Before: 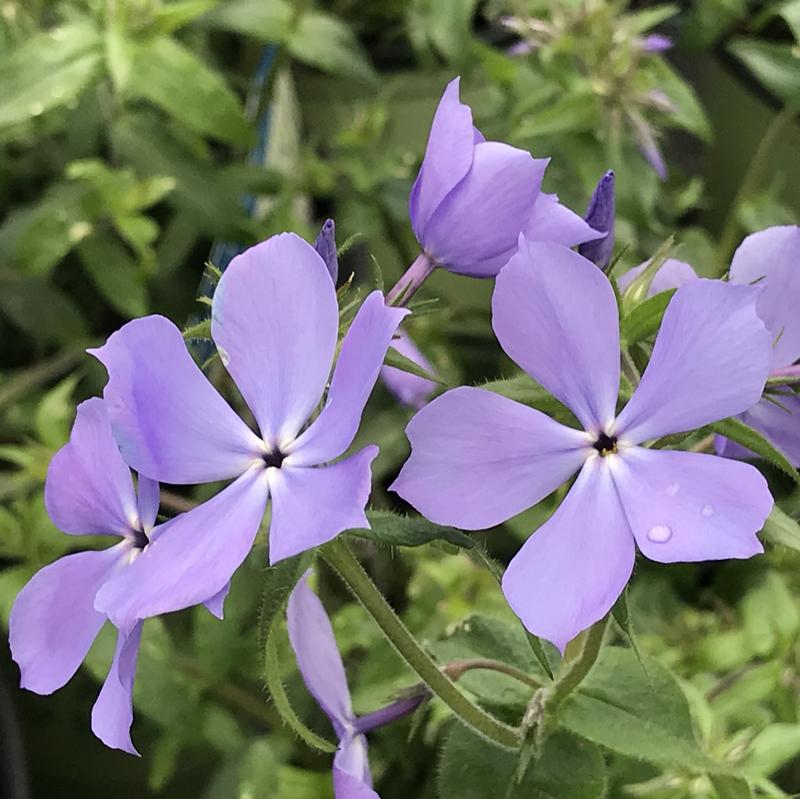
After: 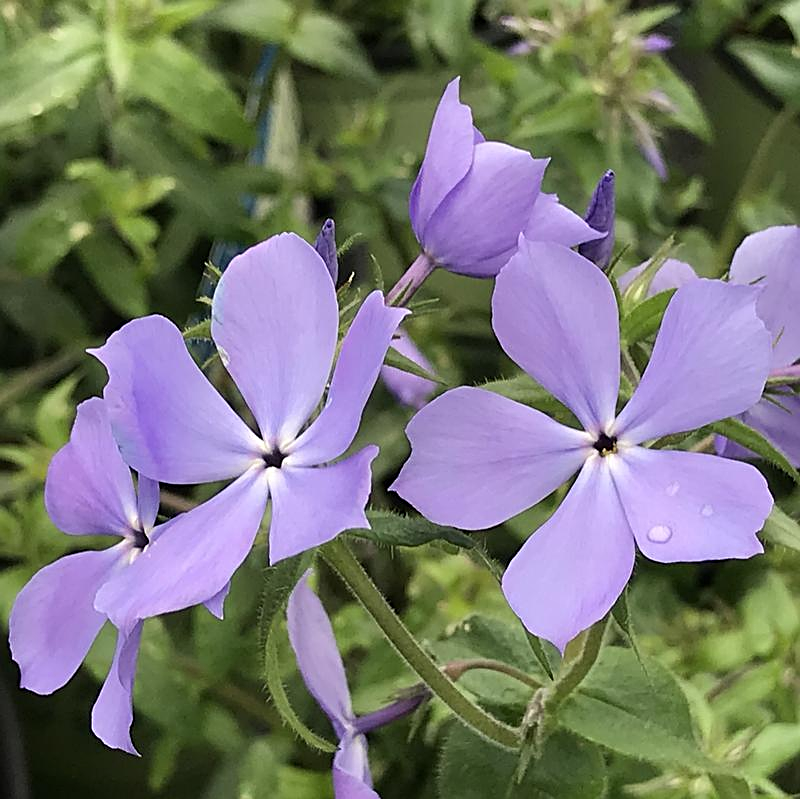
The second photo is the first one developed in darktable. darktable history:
shadows and highlights: shadows -24.28, highlights 49.77, soften with gaussian
sharpen: on, module defaults
